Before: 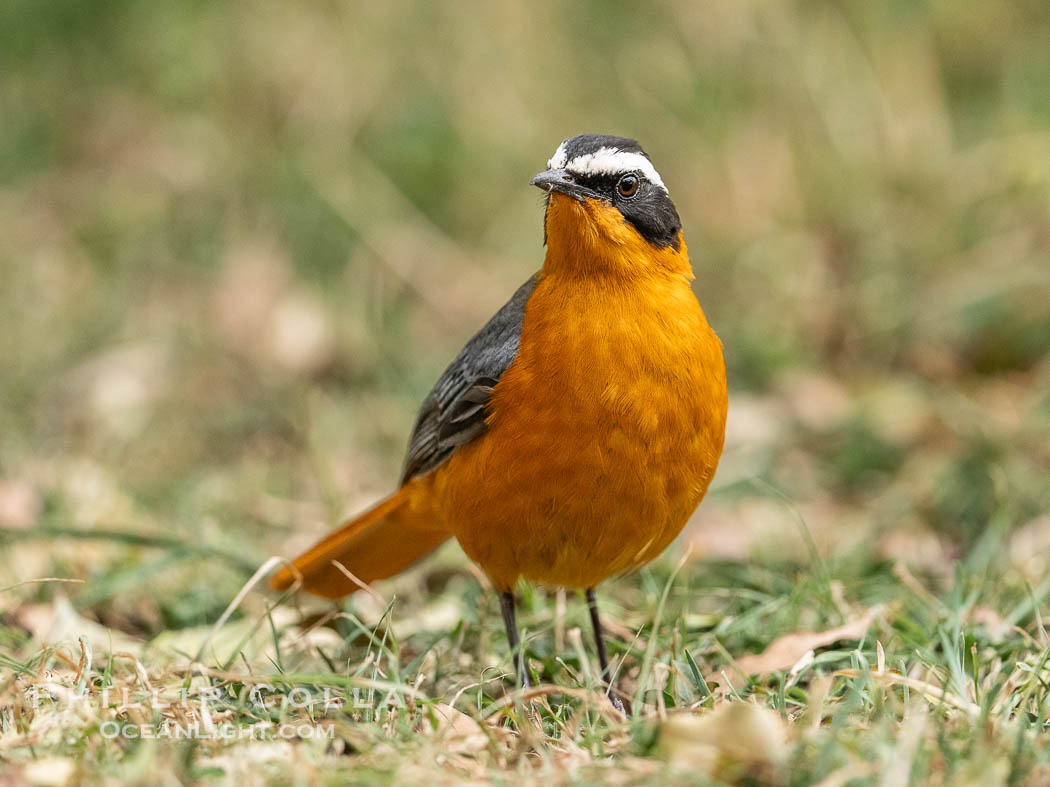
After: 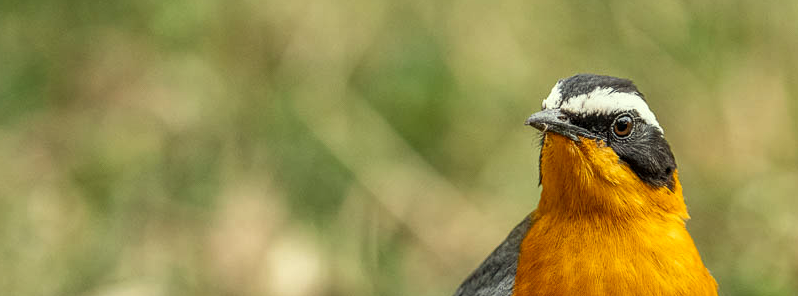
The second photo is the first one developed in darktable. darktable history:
color correction: highlights a* -5.7, highlights b* 11.22
local contrast: on, module defaults
crop: left 0.54%, top 7.639%, right 23.424%, bottom 54.739%
